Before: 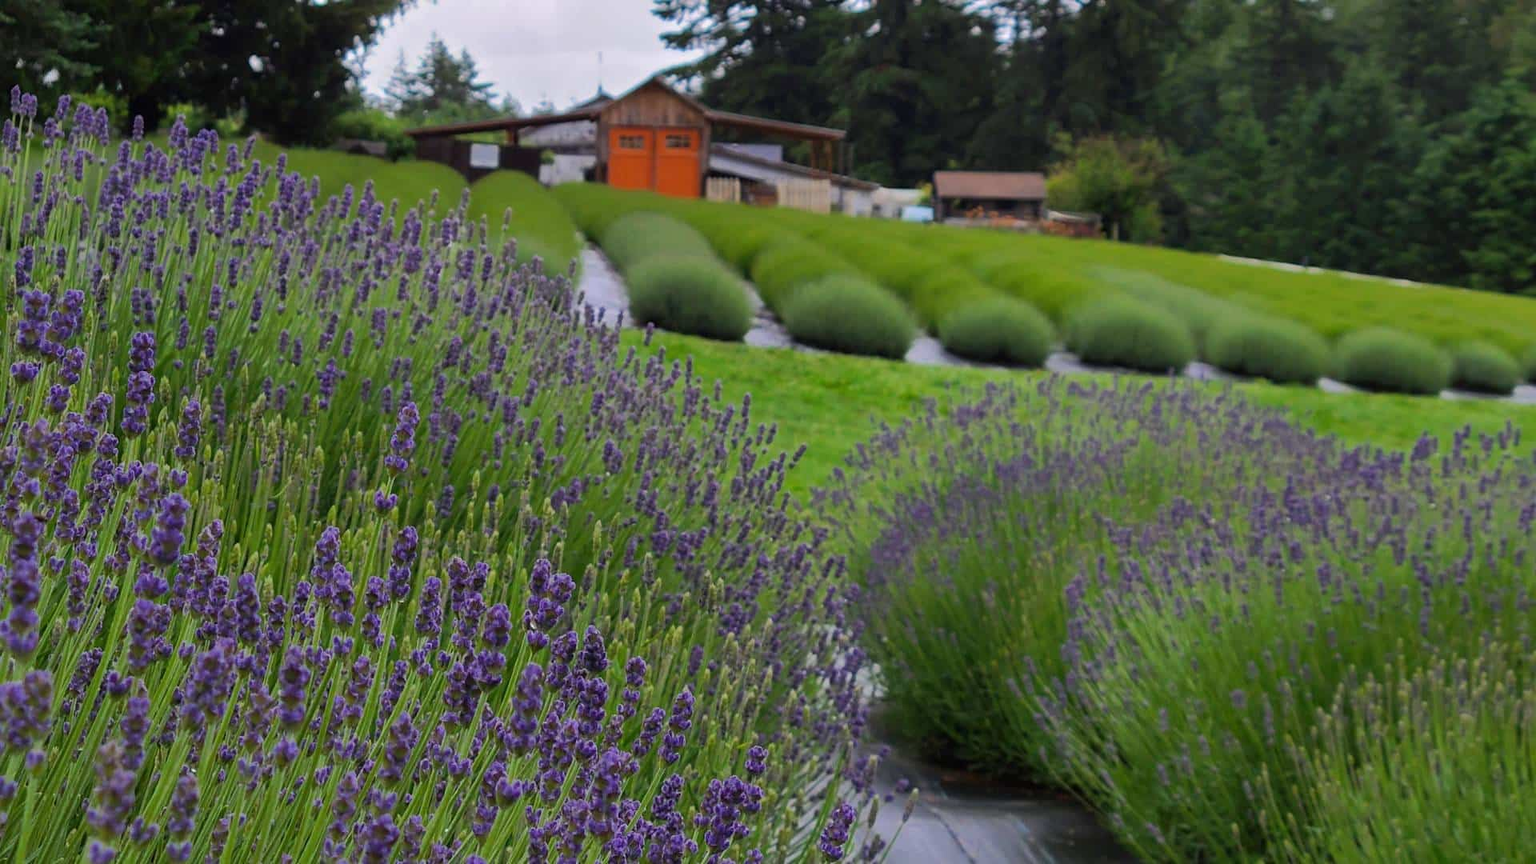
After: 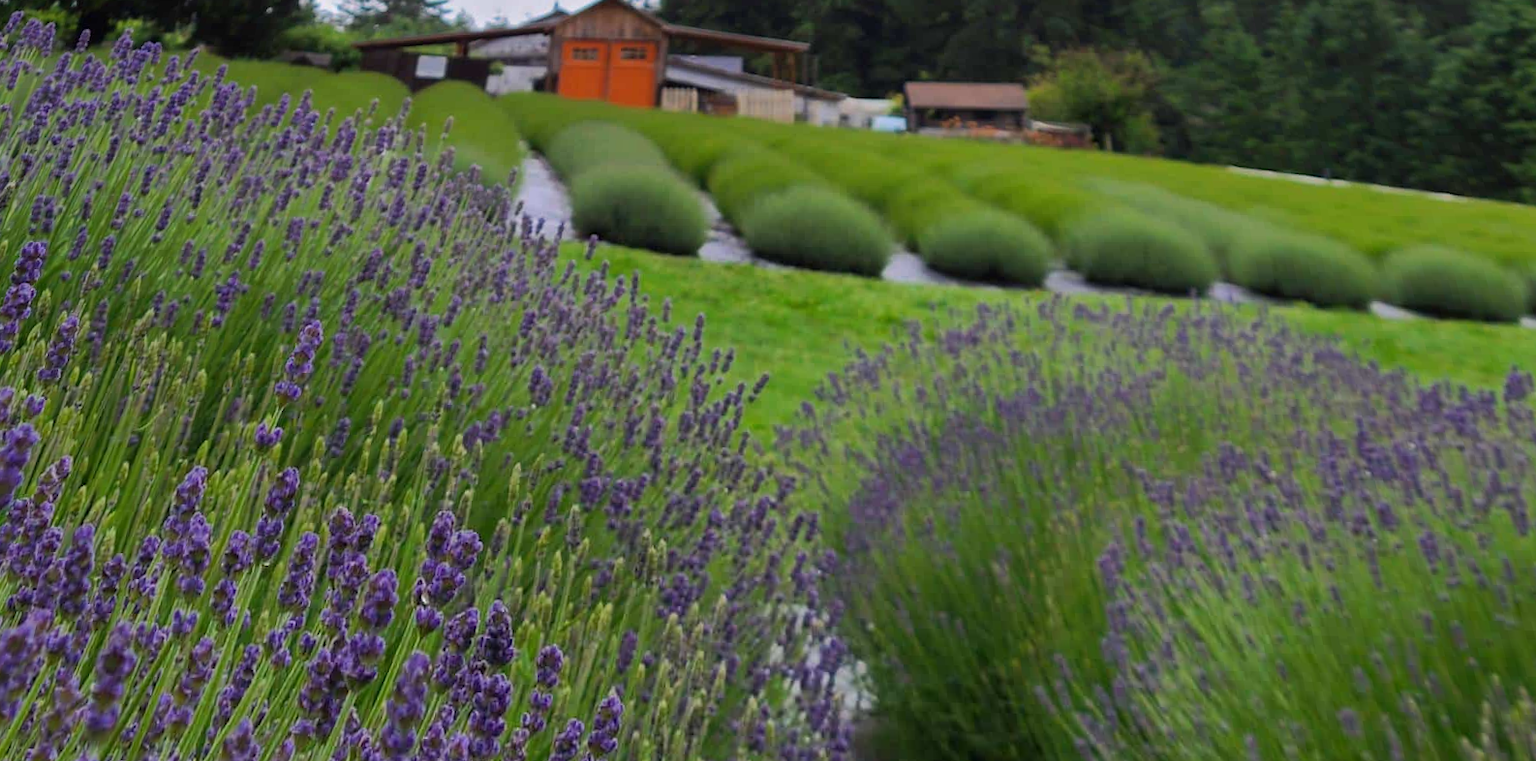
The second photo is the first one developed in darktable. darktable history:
rotate and perspective: rotation 0.72°, lens shift (vertical) -0.352, lens shift (horizontal) -0.051, crop left 0.152, crop right 0.859, crop top 0.019, crop bottom 0.964
crop: left 0.387%, top 5.469%, bottom 19.809%
